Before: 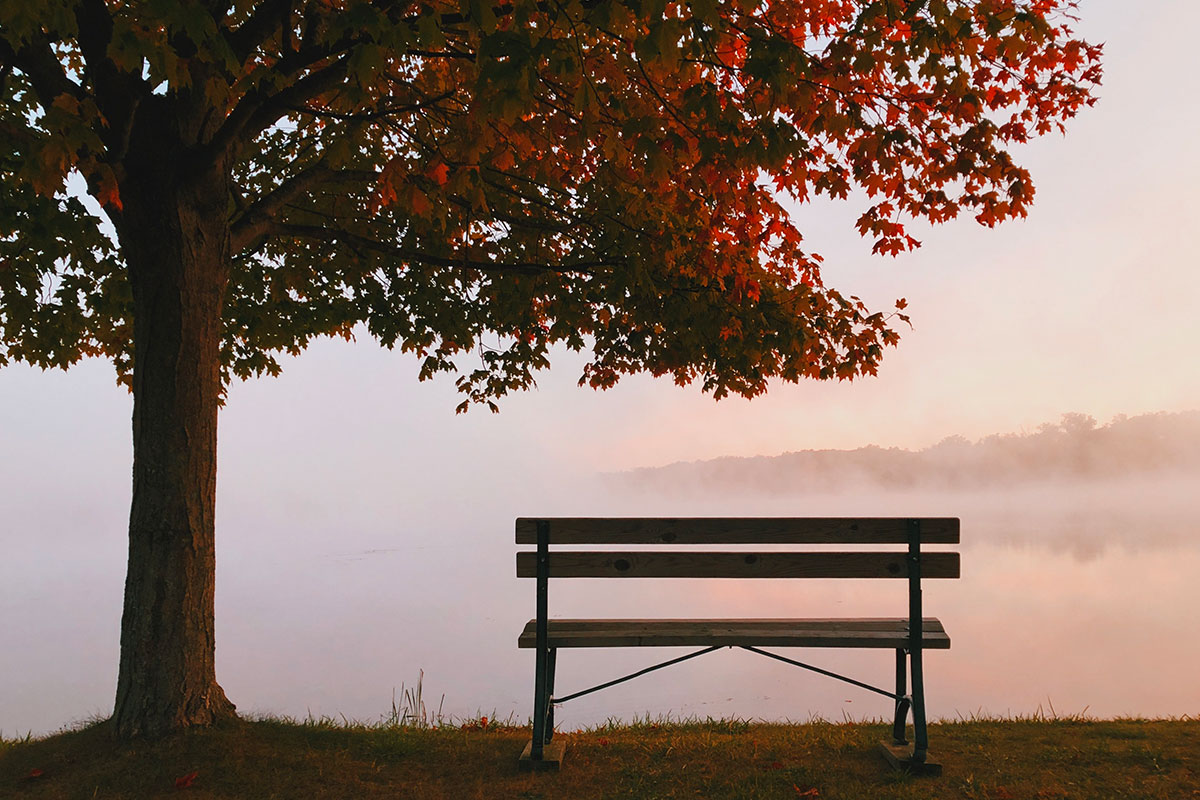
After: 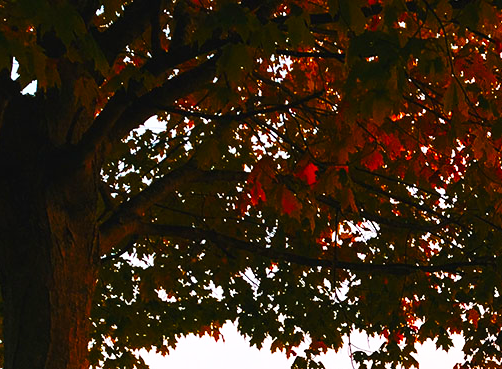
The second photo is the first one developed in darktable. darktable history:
base curve: curves: ch0 [(0, 0) (0.028, 0.03) (0.121, 0.232) (0.46, 0.748) (0.859, 0.968) (1, 1)], preserve colors none
color balance rgb: linear chroma grading › global chroma 23.159%, perceptual saturation grading › global saturation 25.353%, perceptual brilliance grading › highlights 13.534%, perceptual brilliance grading › mid-tones 7.765%, perceptual brilliance grading › shadows -17.78%, global vibrance 20%
crop and rotate: left 10.973%, top 0.056%, right 47.18%, bottom 53.722%
